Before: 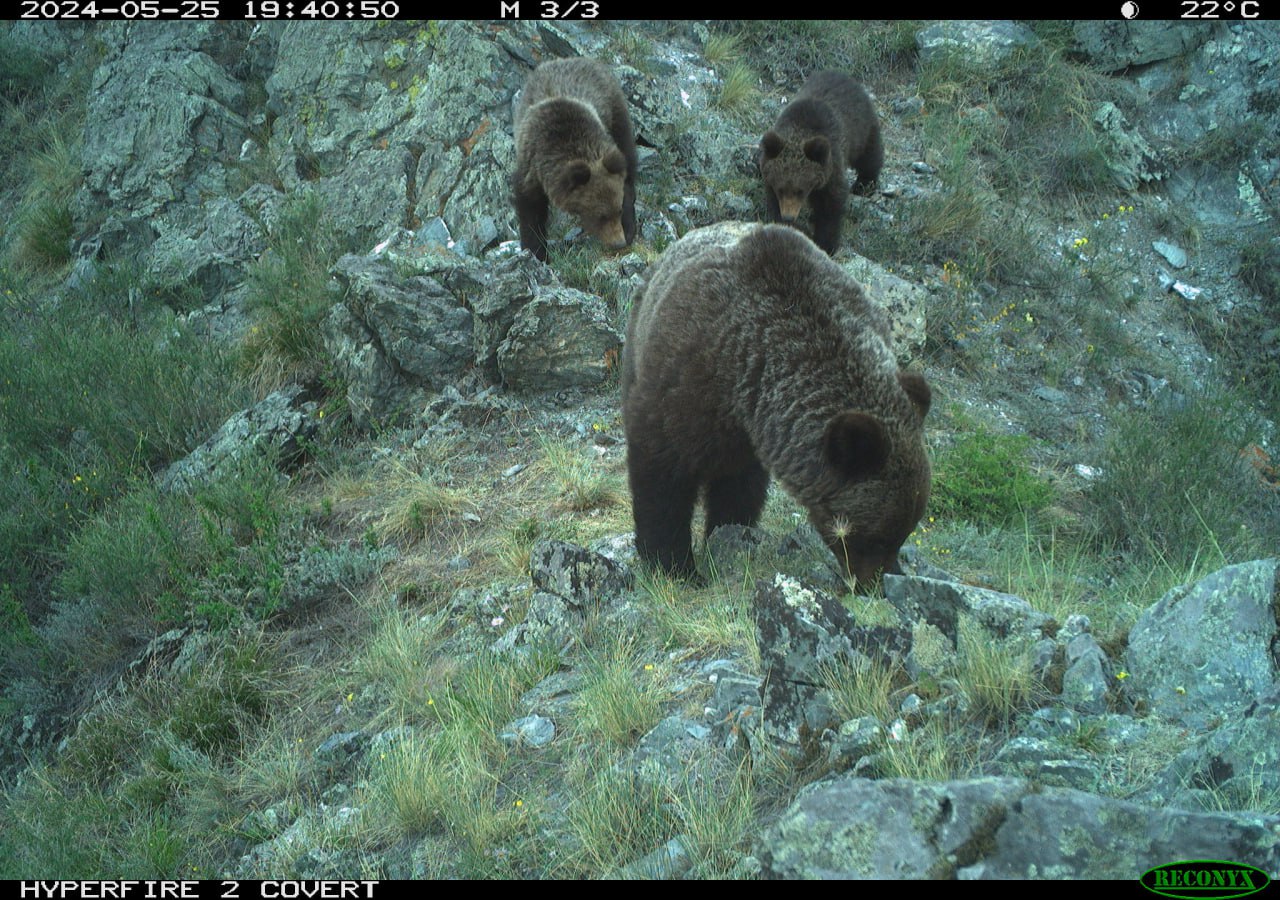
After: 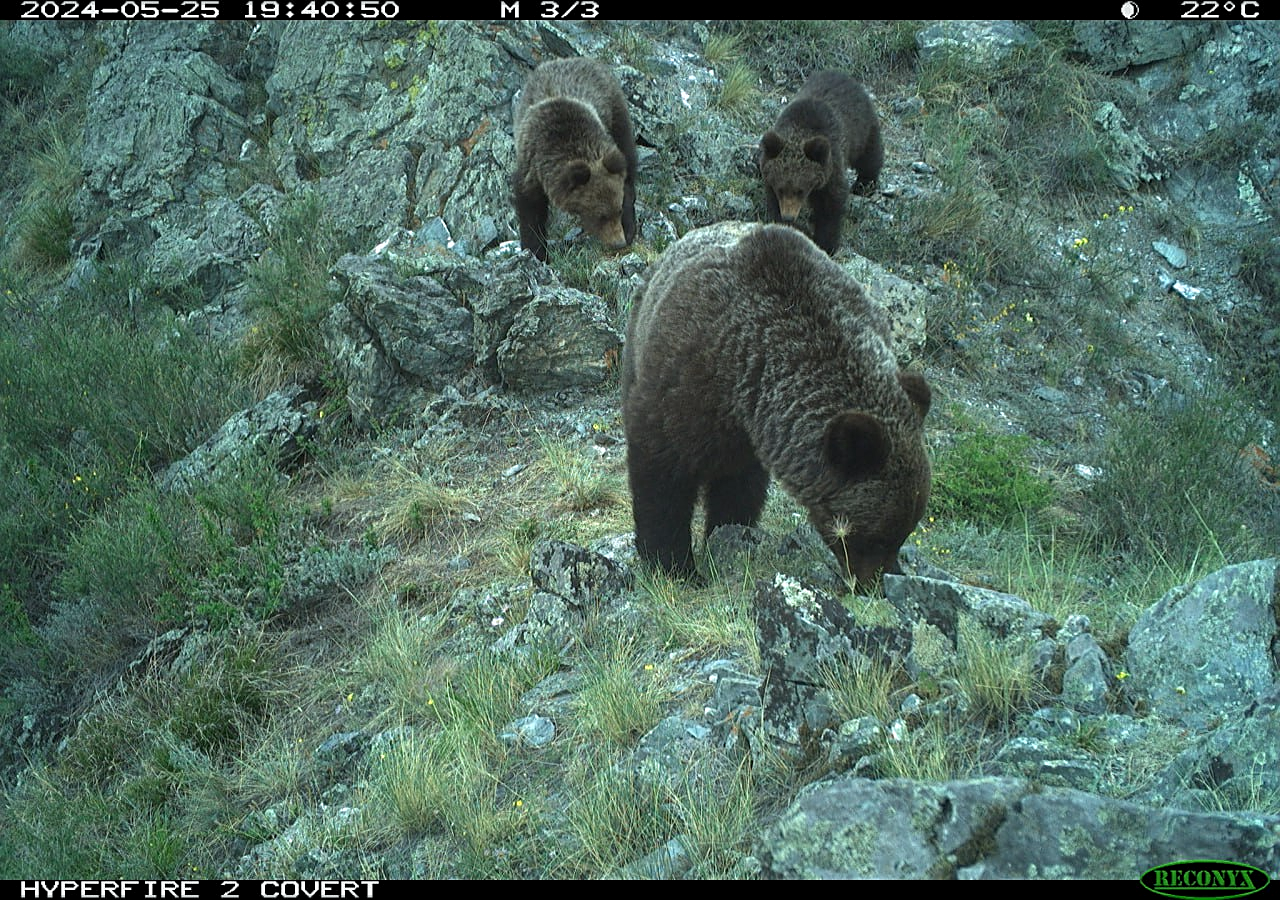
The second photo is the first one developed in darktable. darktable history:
local contrast: highlights 100%, shadows 100%, detail 120%, midtone range 0.2
sharpen: on, module defaults
white balance: red 0.978, blue 0.999
